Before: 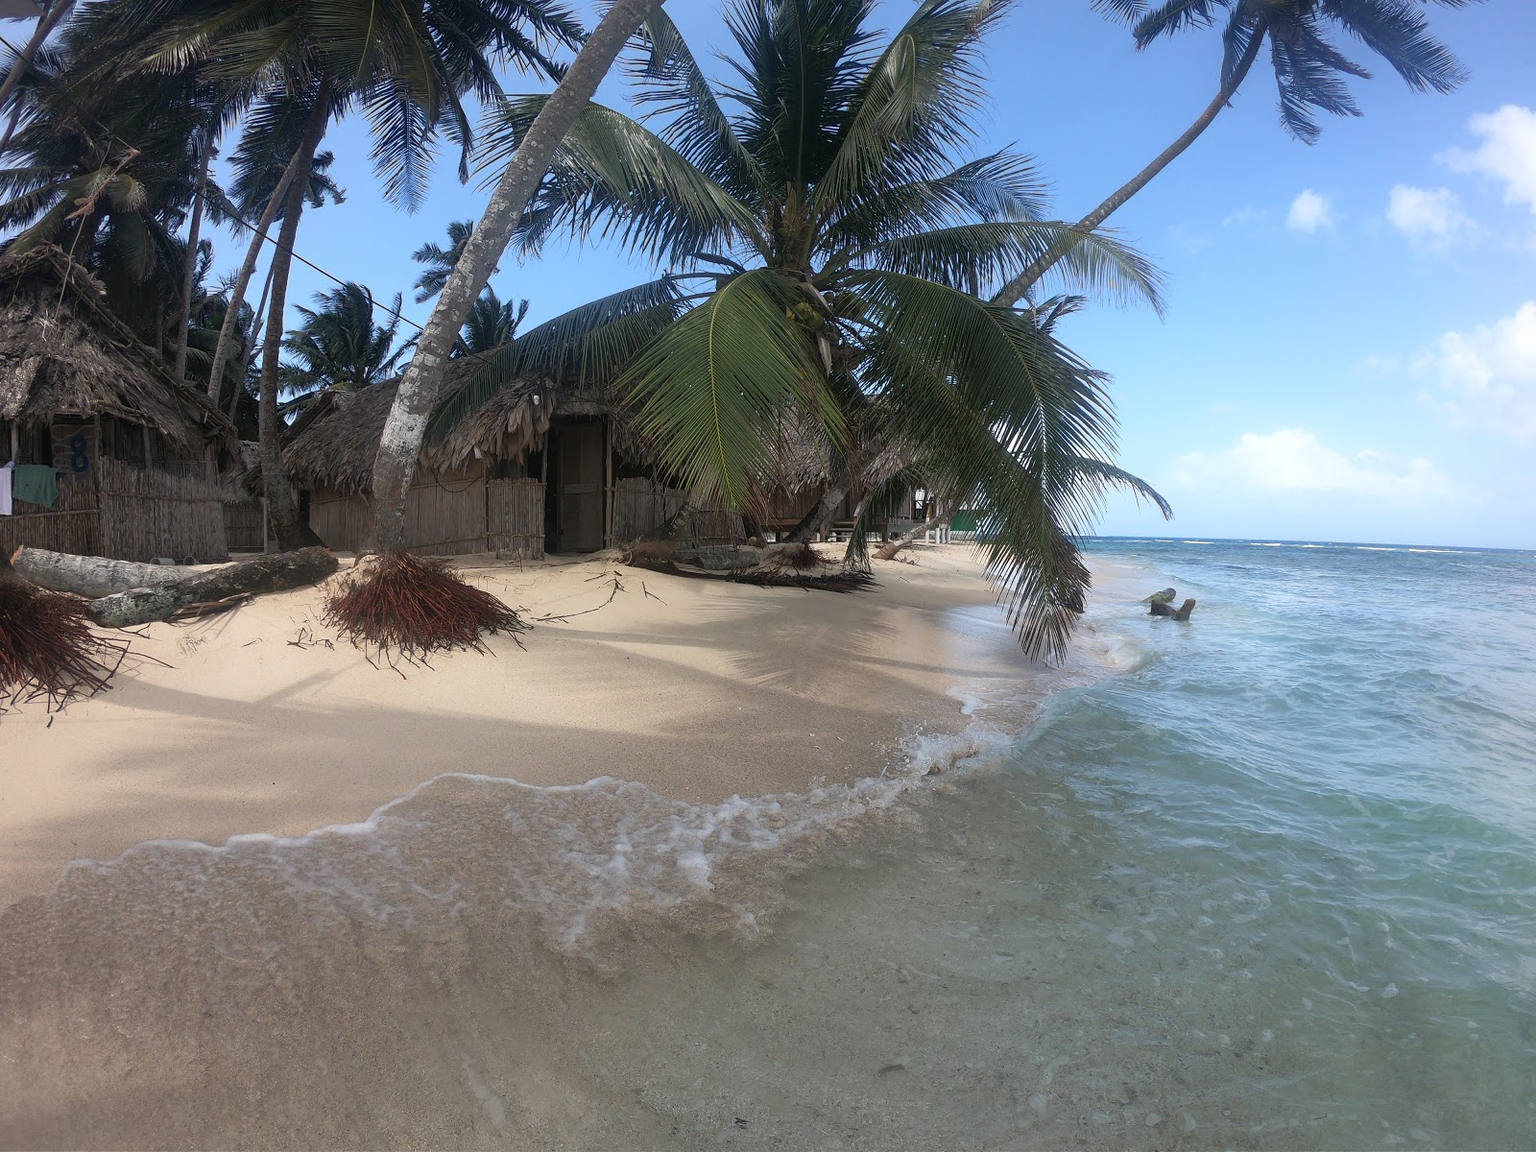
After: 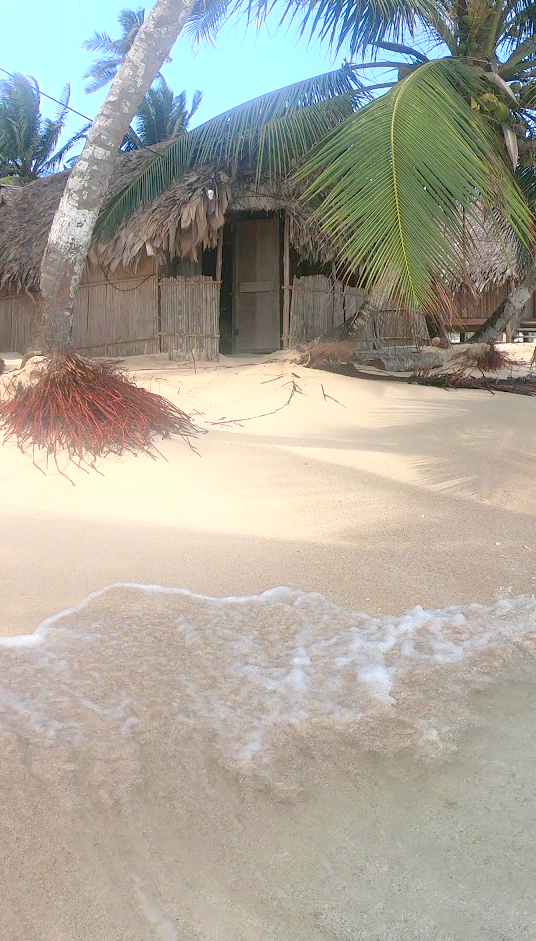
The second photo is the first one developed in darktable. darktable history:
exposure: black level correction 0.001, exposure 0.5 EV, compensate exposure bias true, compensate highlight preservation false
levels: levels [0, 0.397, 0.955]
crop and rotate: left 21.77%, top 18.528%, right 44.676%, bottom 2.997%
bloom: size 9%, threshold 100%, strength 7%
